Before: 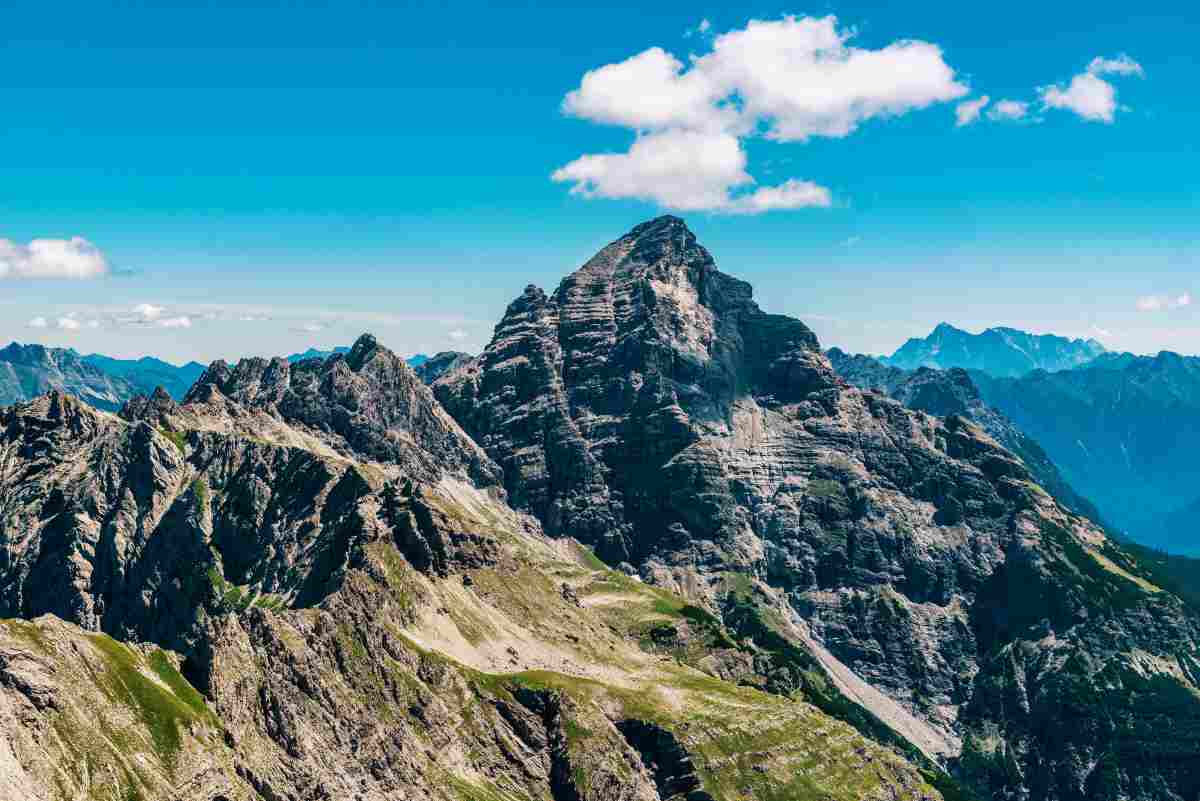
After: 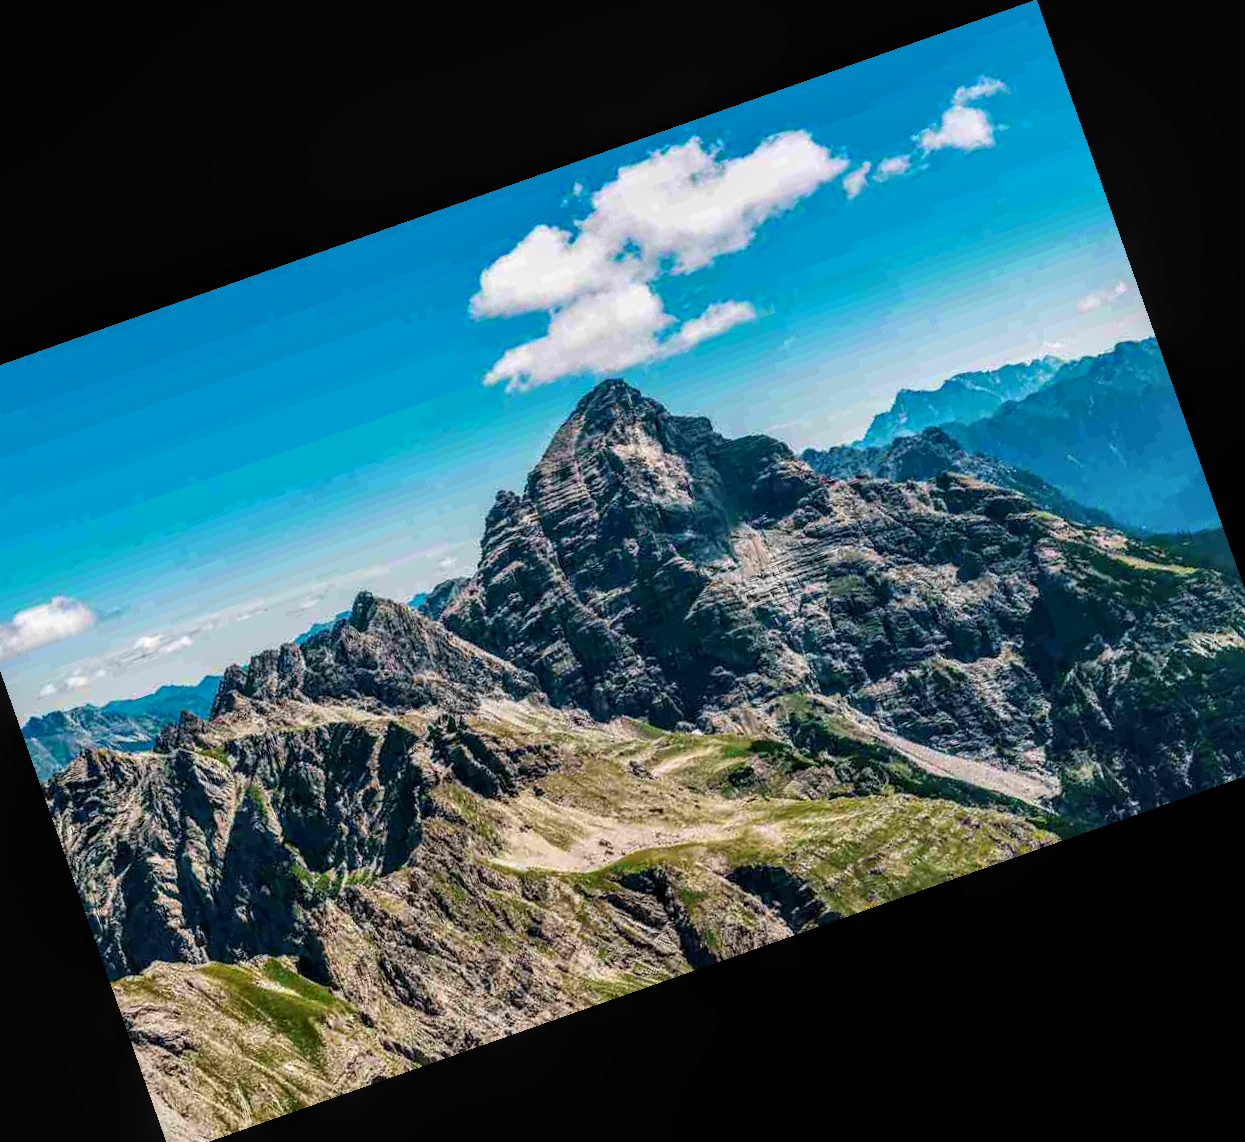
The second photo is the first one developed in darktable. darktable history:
crop and rotate: angle 19.43°, left 6.812%, right 4.125%, bottom 1.087%
local contrast: on, module defaults
